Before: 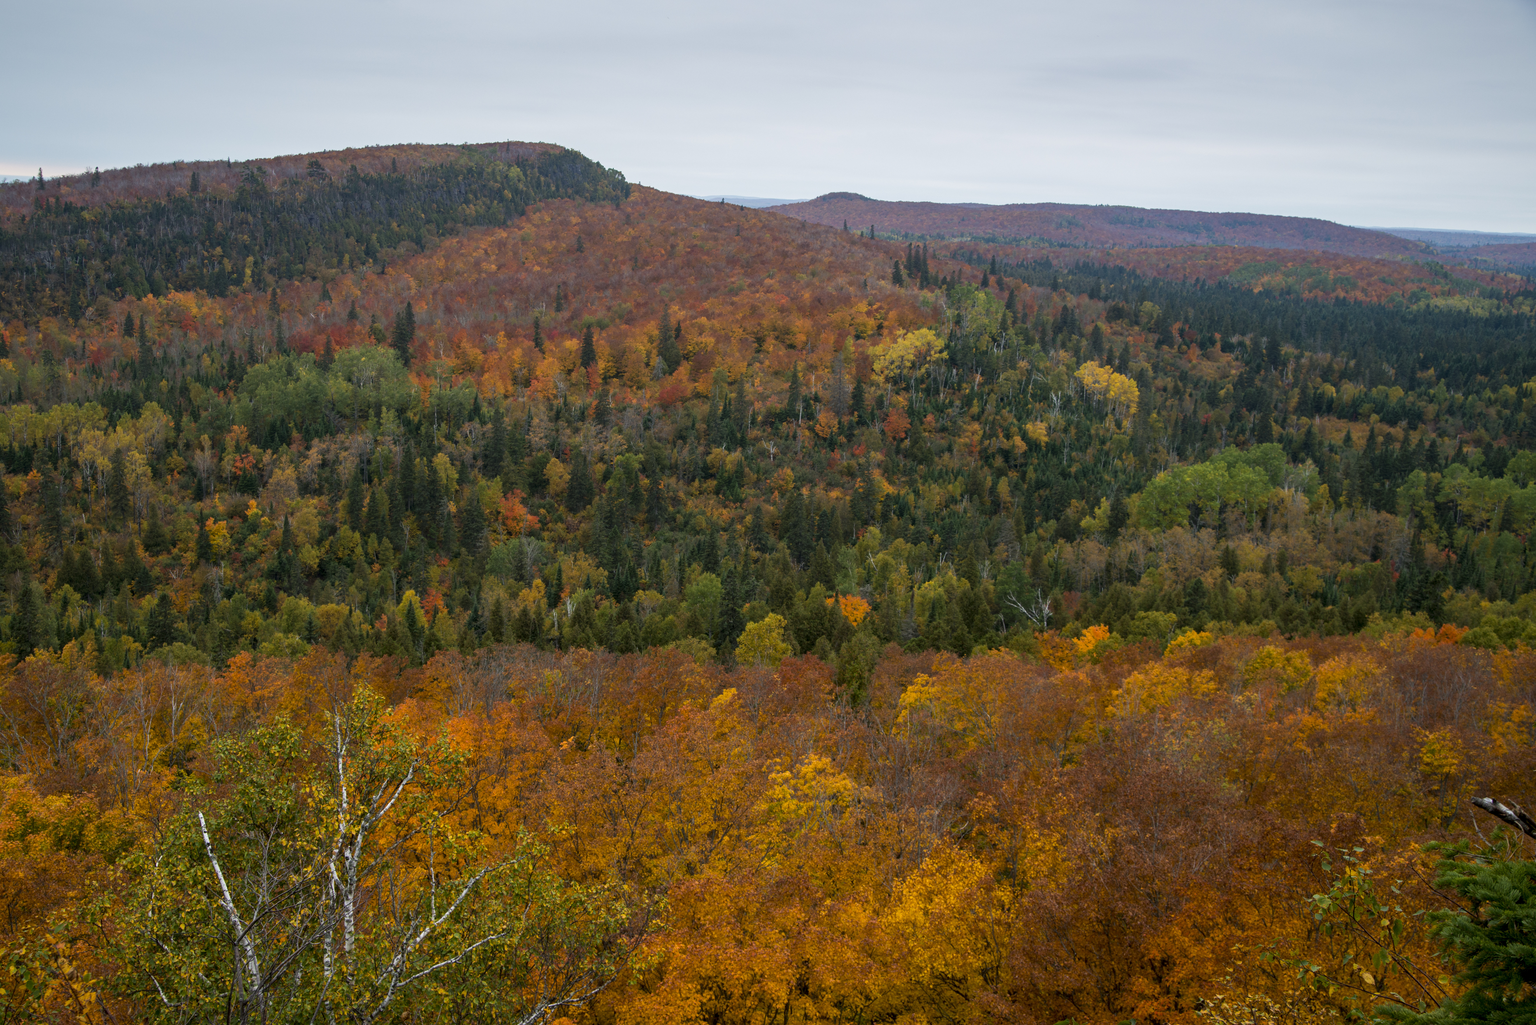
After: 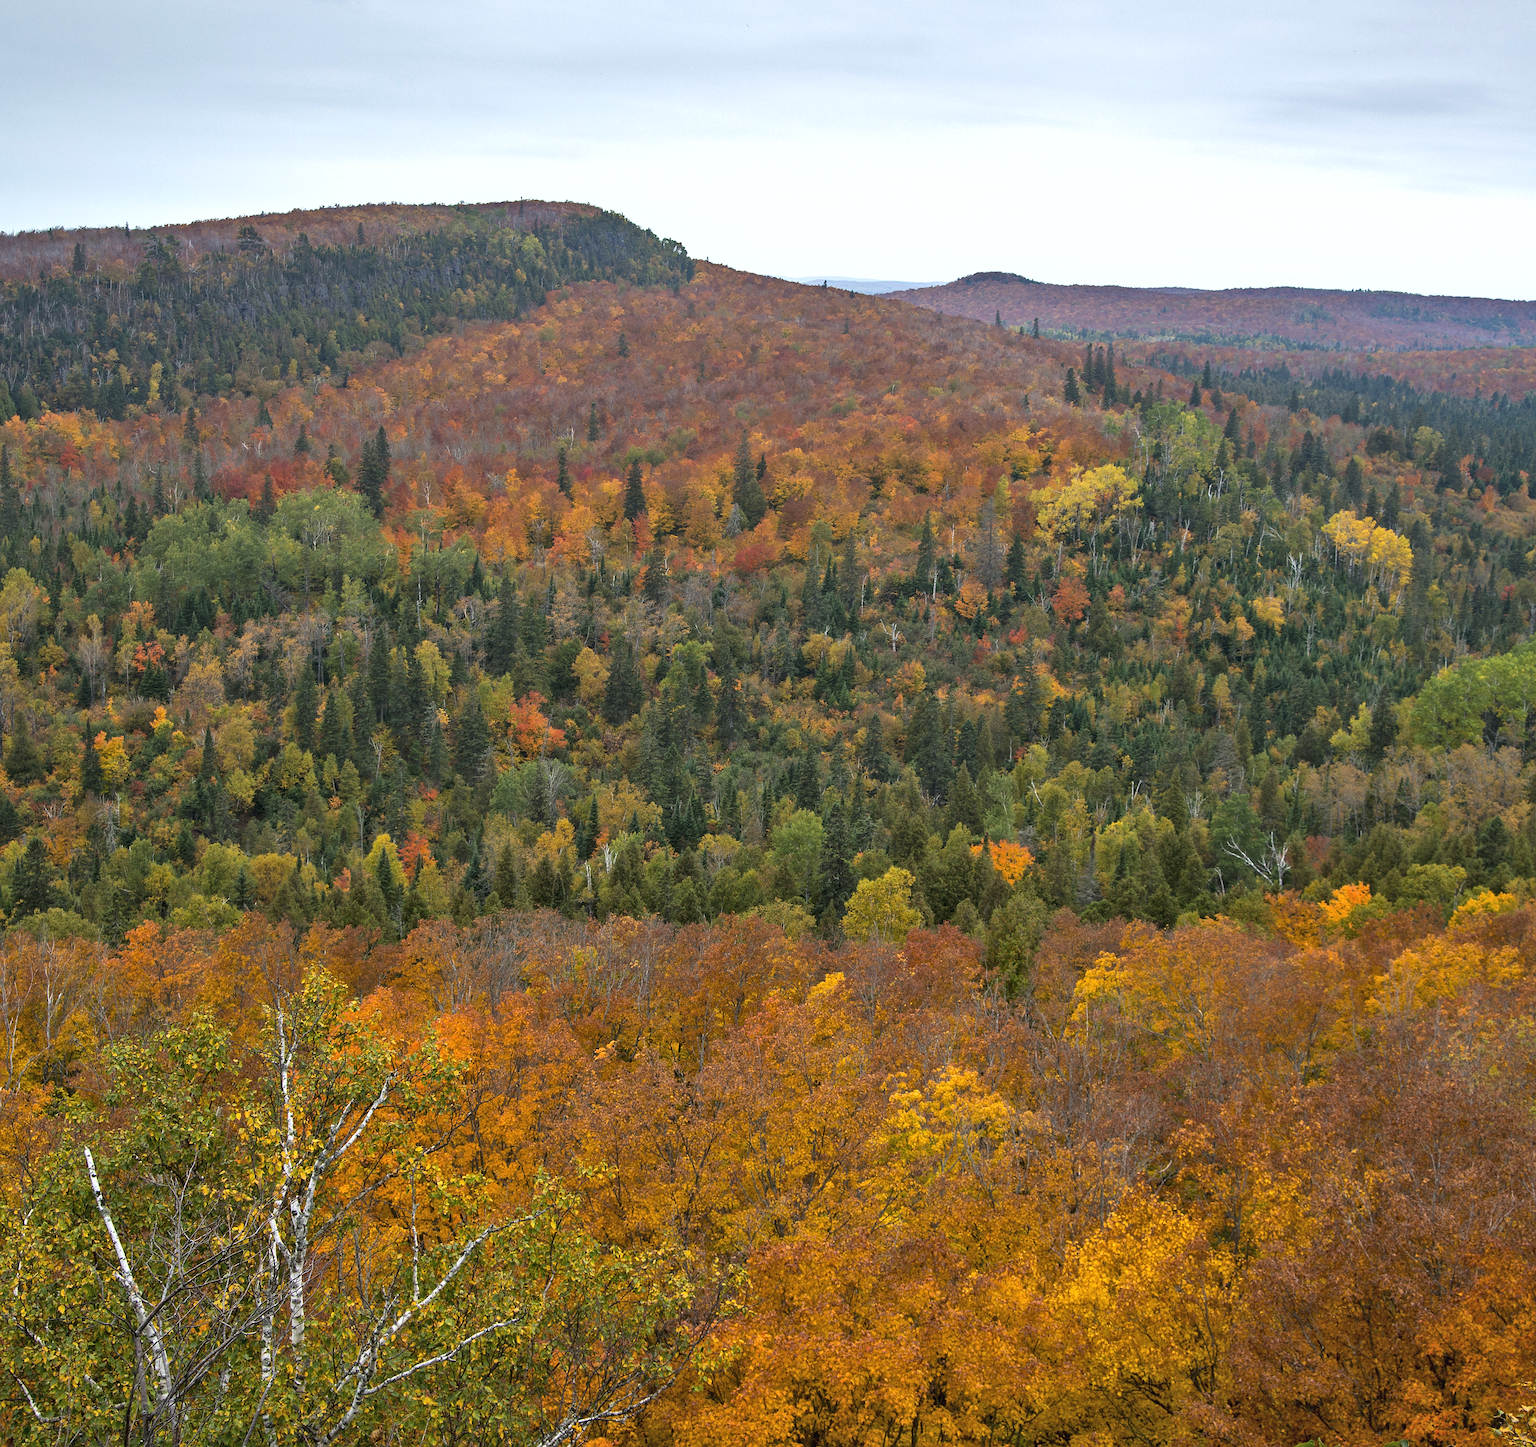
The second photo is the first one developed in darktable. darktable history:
crop and rotate: left 9.061%, right 20.142%
sharpen: radius 1.4, amount 1.25, threshold 0.7
shadows and highlights: low approximation 0.01, soften with gaussian
exposure: black level correction -0.002, exposure 0.54 EV, compensate highlight preservation false
